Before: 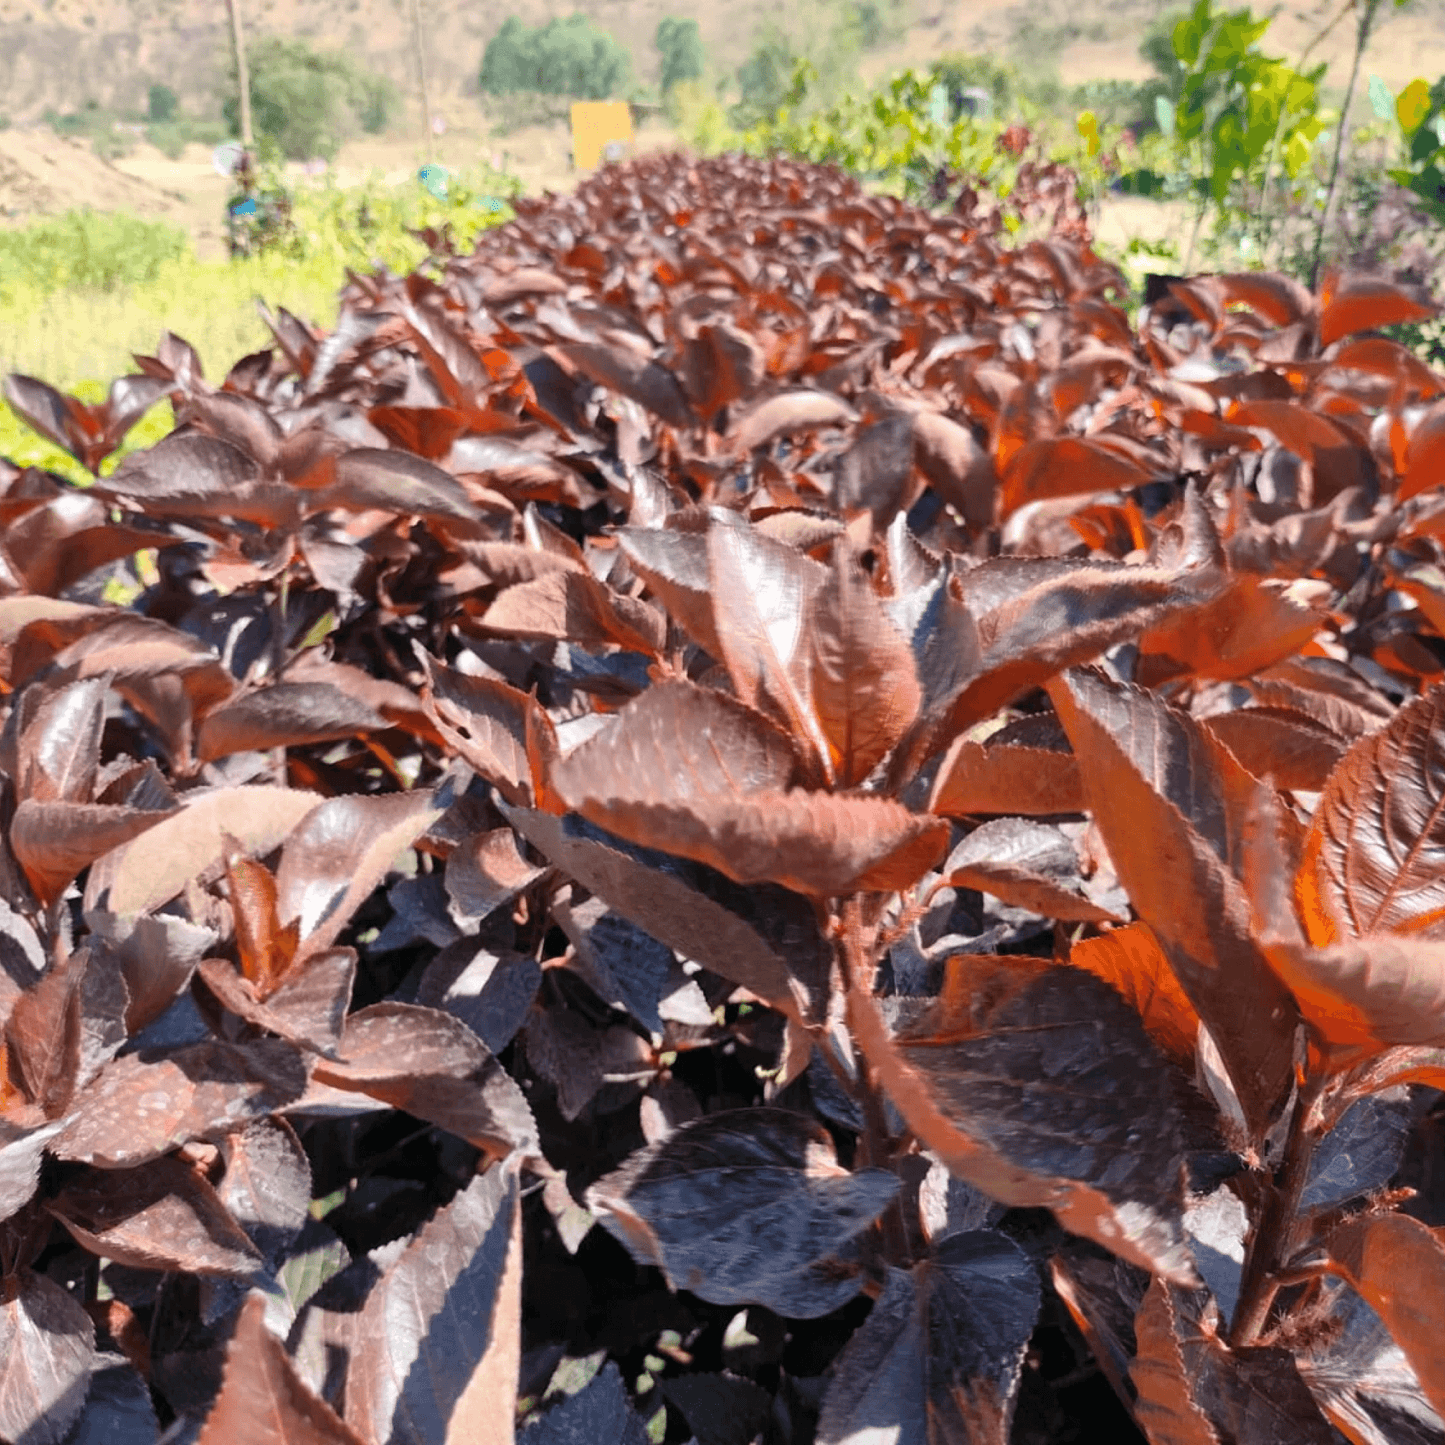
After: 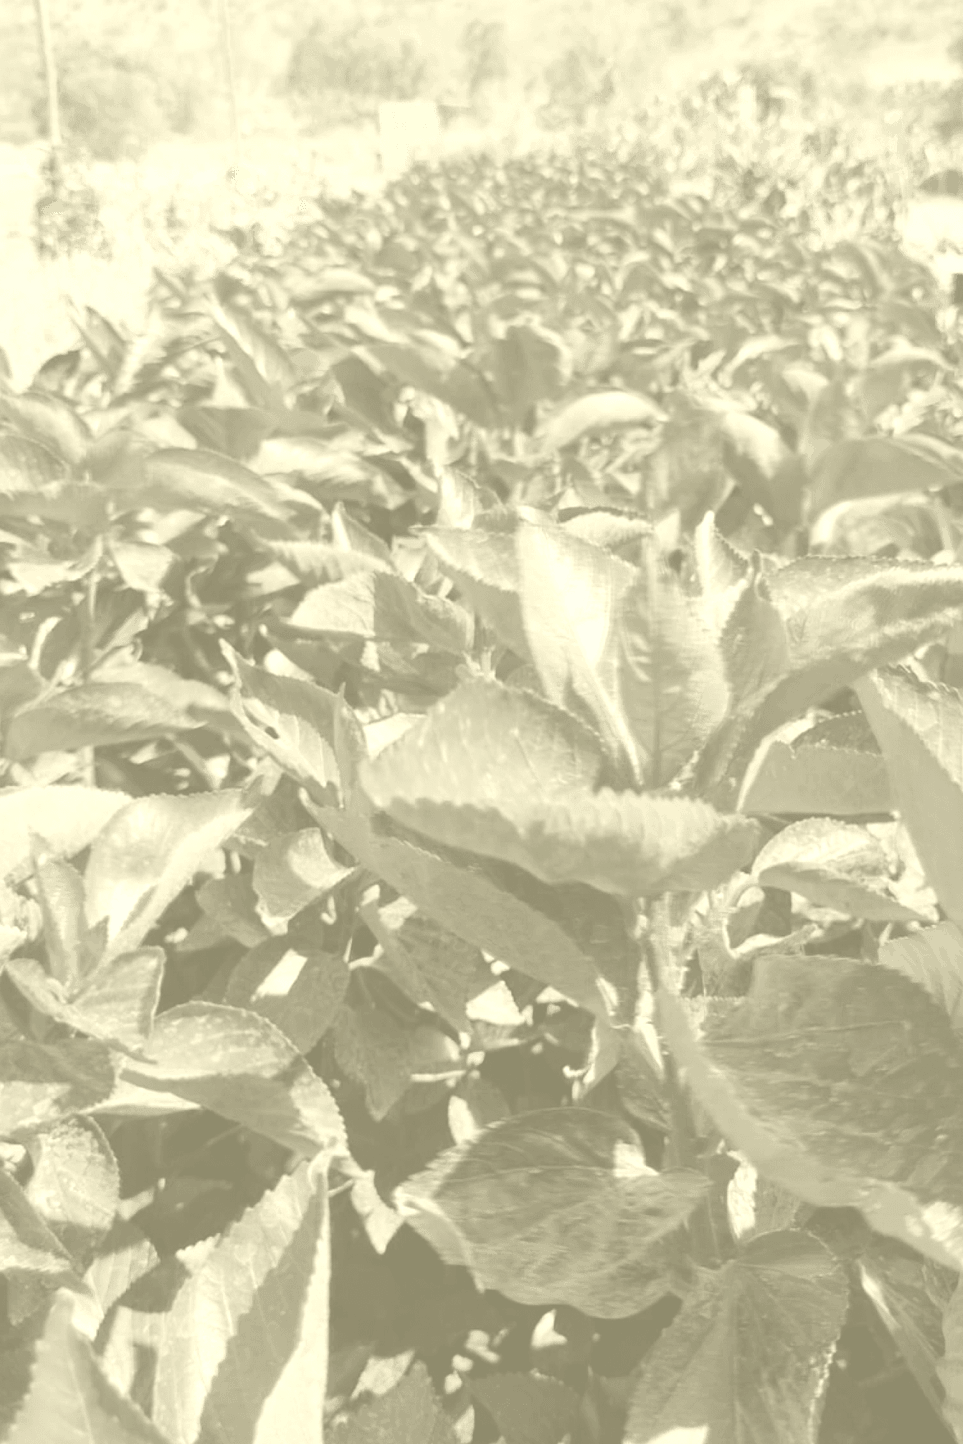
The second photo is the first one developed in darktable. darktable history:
exposure: compensate highlight preservation false
colorize: hue 43.2°, saturation 40%, version 1
crop and rotate: left 13.342%, right 19.991%
